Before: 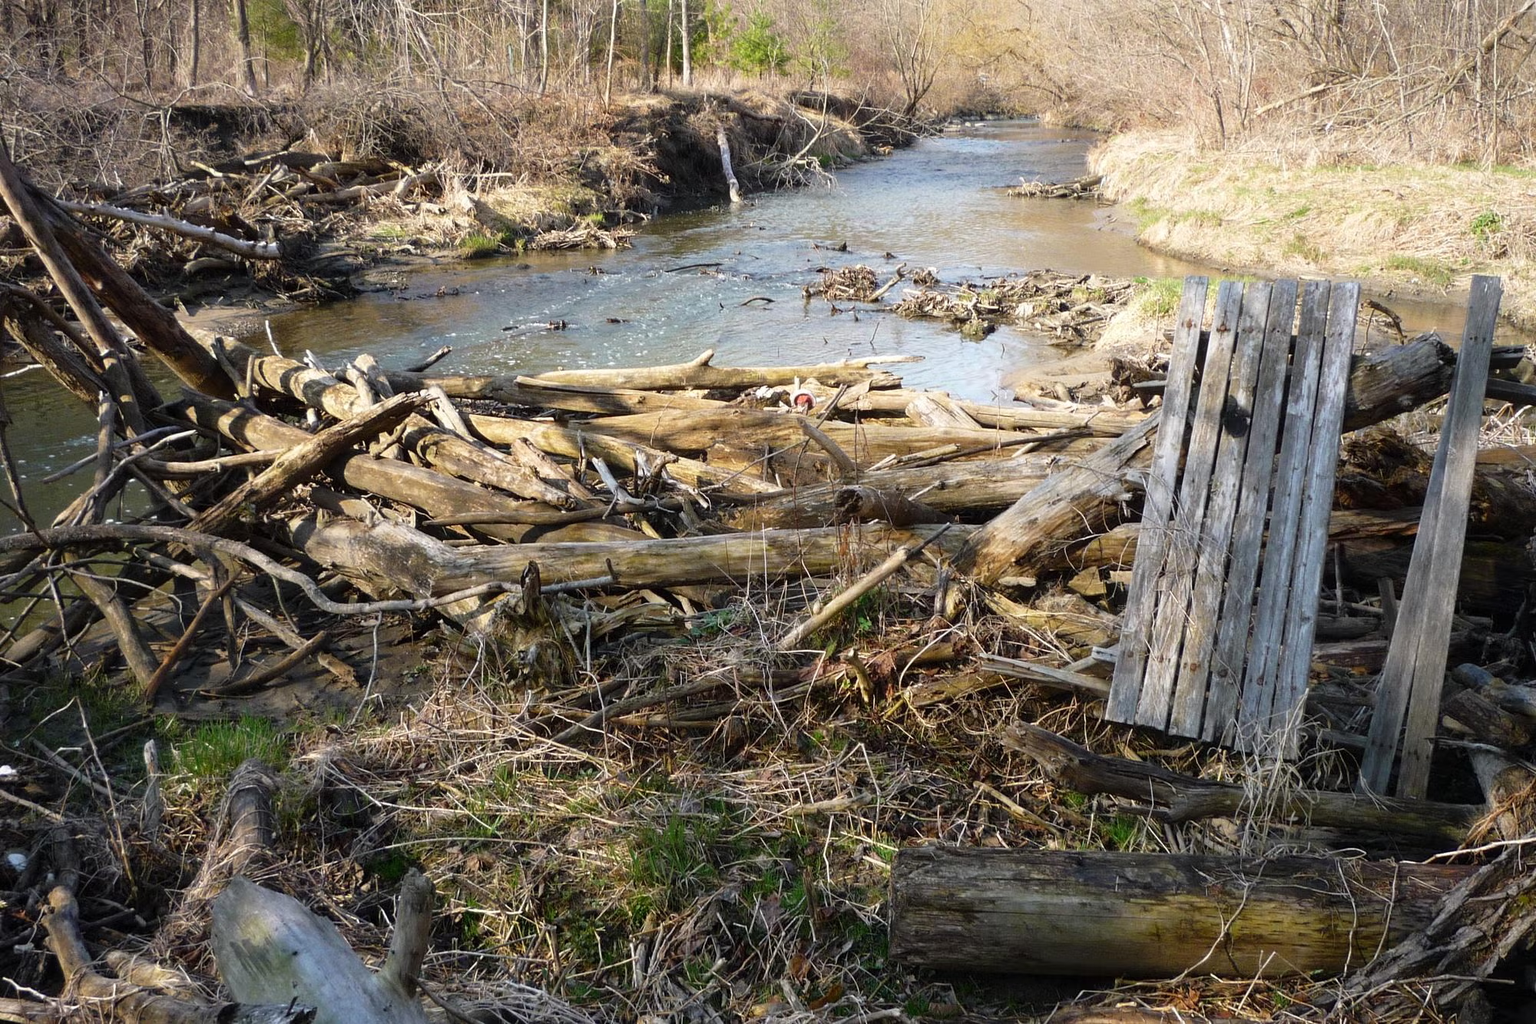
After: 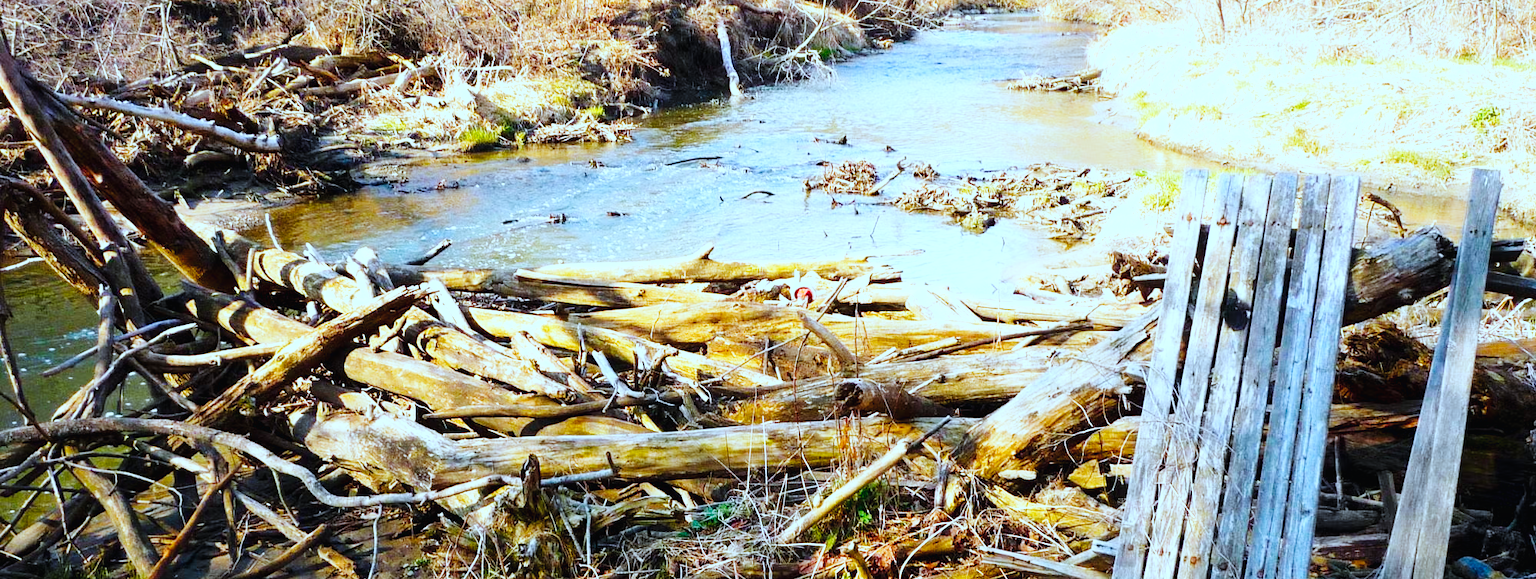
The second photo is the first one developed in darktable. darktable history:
color correction: highlights a* -8.79, highlights b* -23.9
color balance rgb: highlights gain › chroma 3.063%, highlights gain › hue 78.21°, perceptual saturation grading › global saturation 36.764%, perceptual saturation grading › shadows 35.511%
crop and rotate: top 10.434%, bottom 32.909%
base curve: curves: ch0 [(0, 0.003) (0.001, 0.002) (0.006, 0.004) (0.02, 0.022) (0.048, 0.086) (0.094, 0.234) (0.162, 0.431) (0.258, 0.629) (0.385, 0.8) (0.548, 0.918) (0.751, 0.988) (1, 1)], exposure shift 0.01, preserve colors none
exposure: exposure -0.149 EV, compensate exposure bias true, compensate highlight preservation false
